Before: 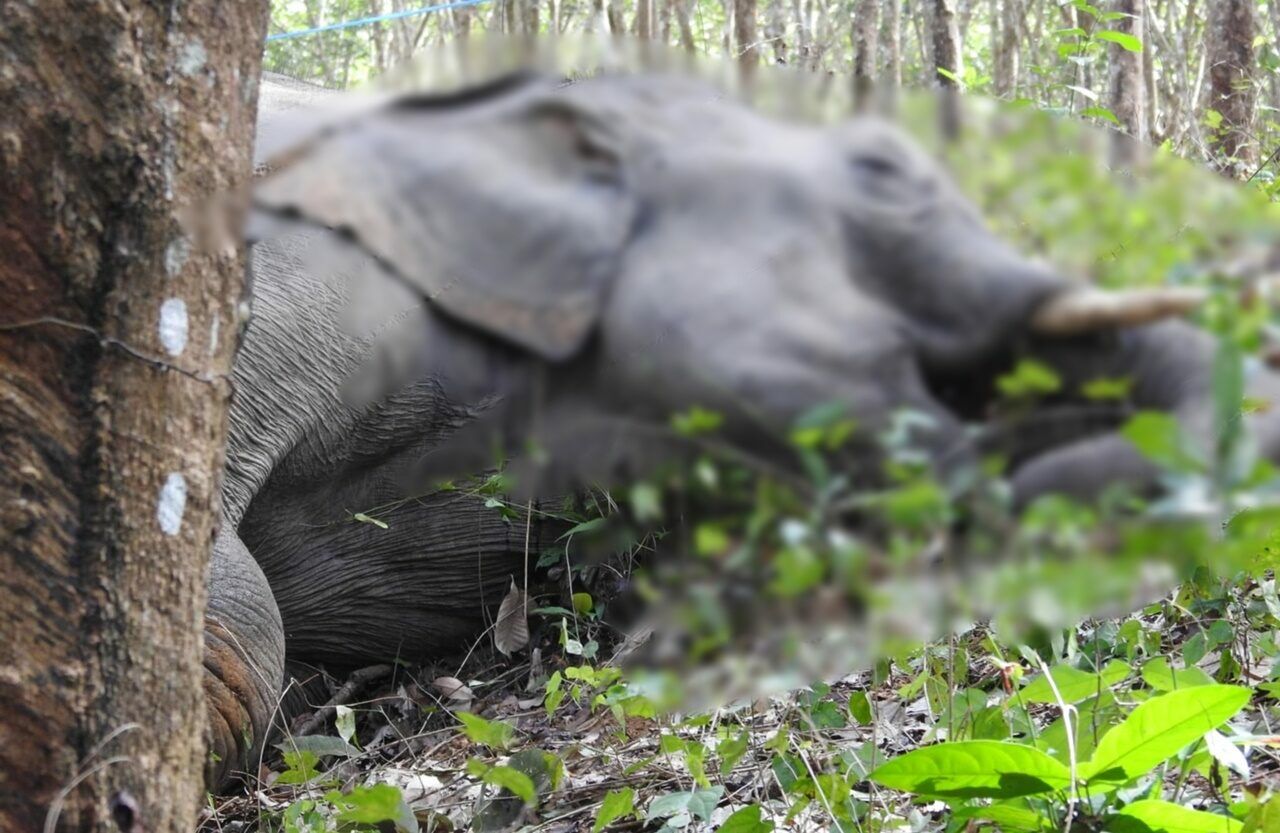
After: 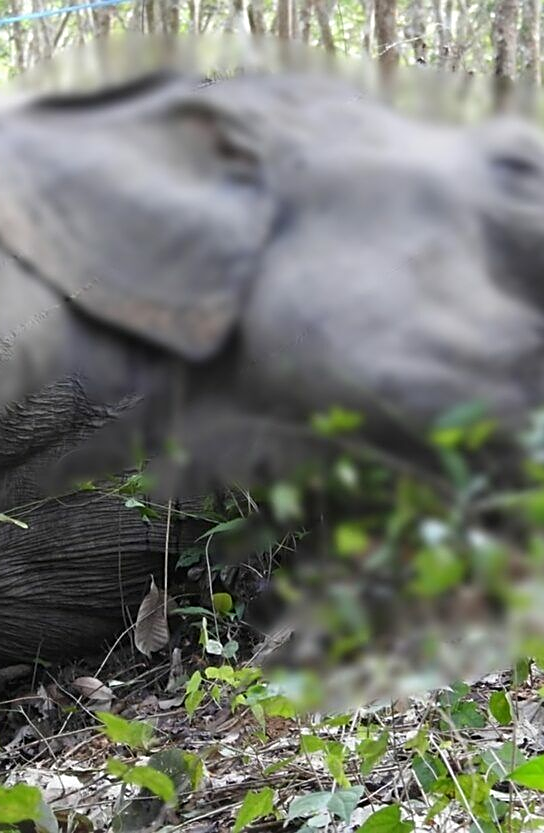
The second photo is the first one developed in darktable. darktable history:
sharpen: on, module defaults
crop: left 28.187%, right 29.243%
